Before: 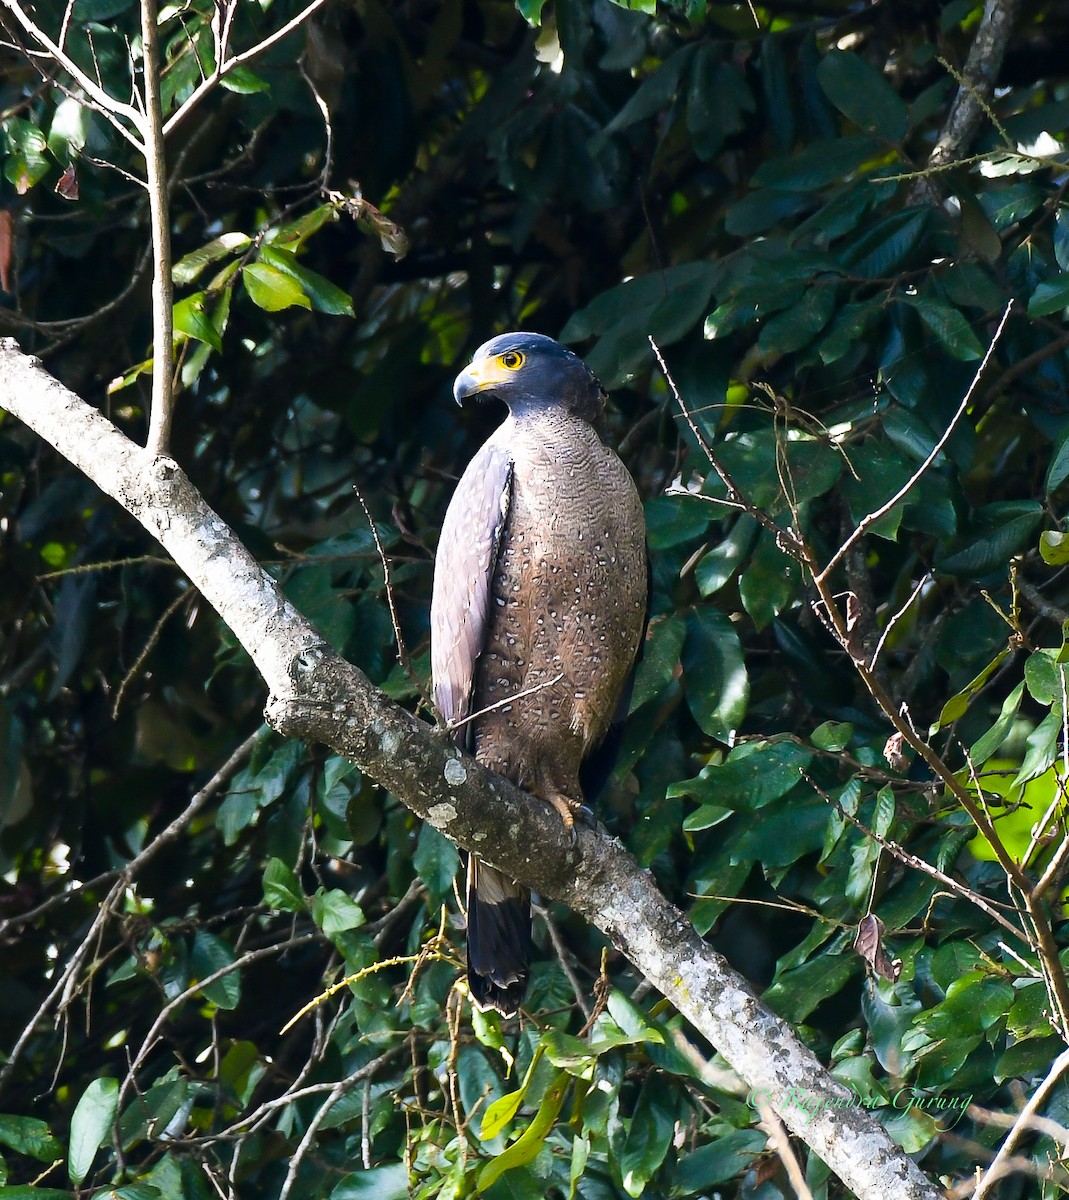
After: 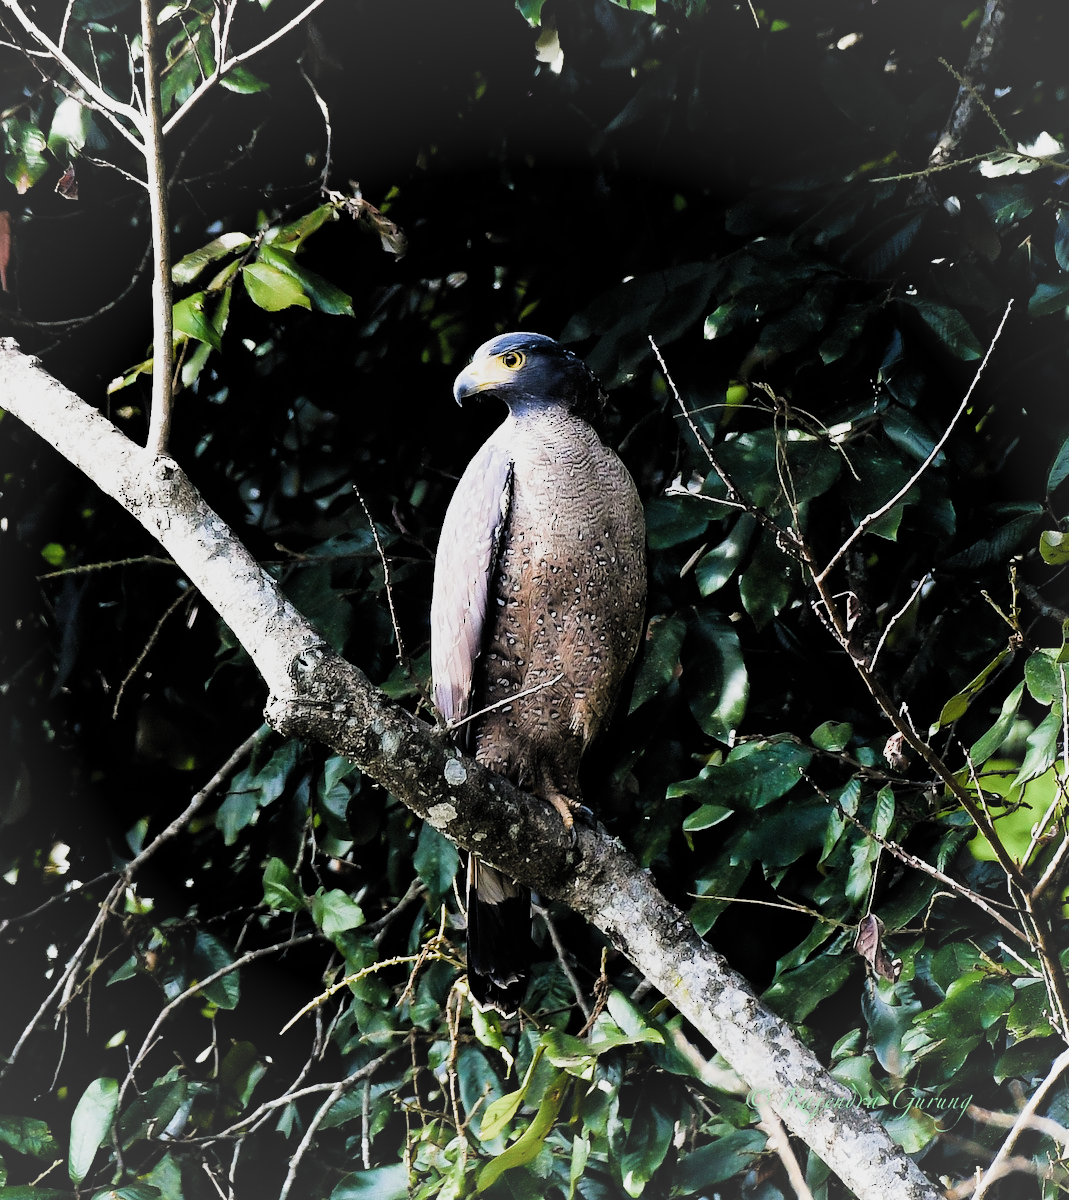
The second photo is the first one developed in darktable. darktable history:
vignetting: brightness 0.04, saturation 0.002, width/height ratio 1.102, unbound false
filmic rgb: black relative exposure -5.12 EV, white relative exposure 3.96 EV, threshold 2.98 EV, hardness 2.88, contrast 1.392, highlights saturation mix -18.71%, add noise in highlights 0, preserve chrominance luminance Y, color science v3 (2019), use custom middle-gray values true, contrast in highlights soft, enable highlight reconstruction true
